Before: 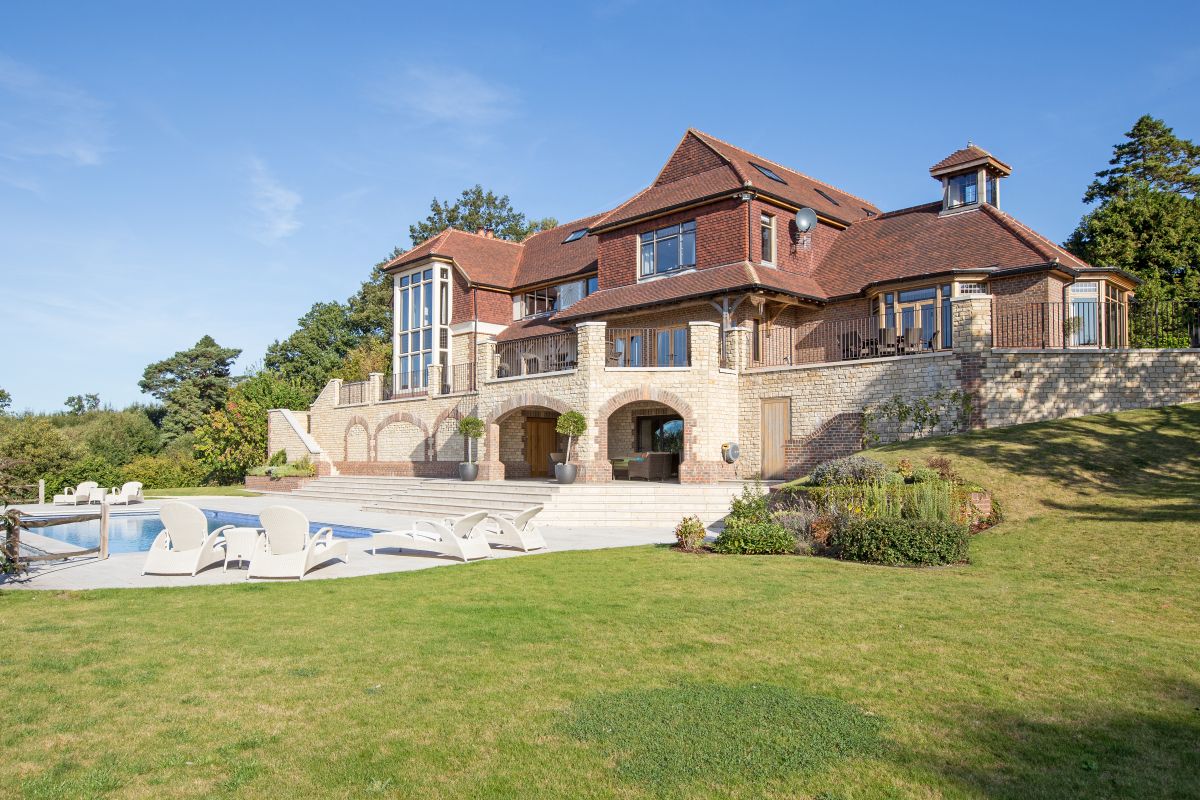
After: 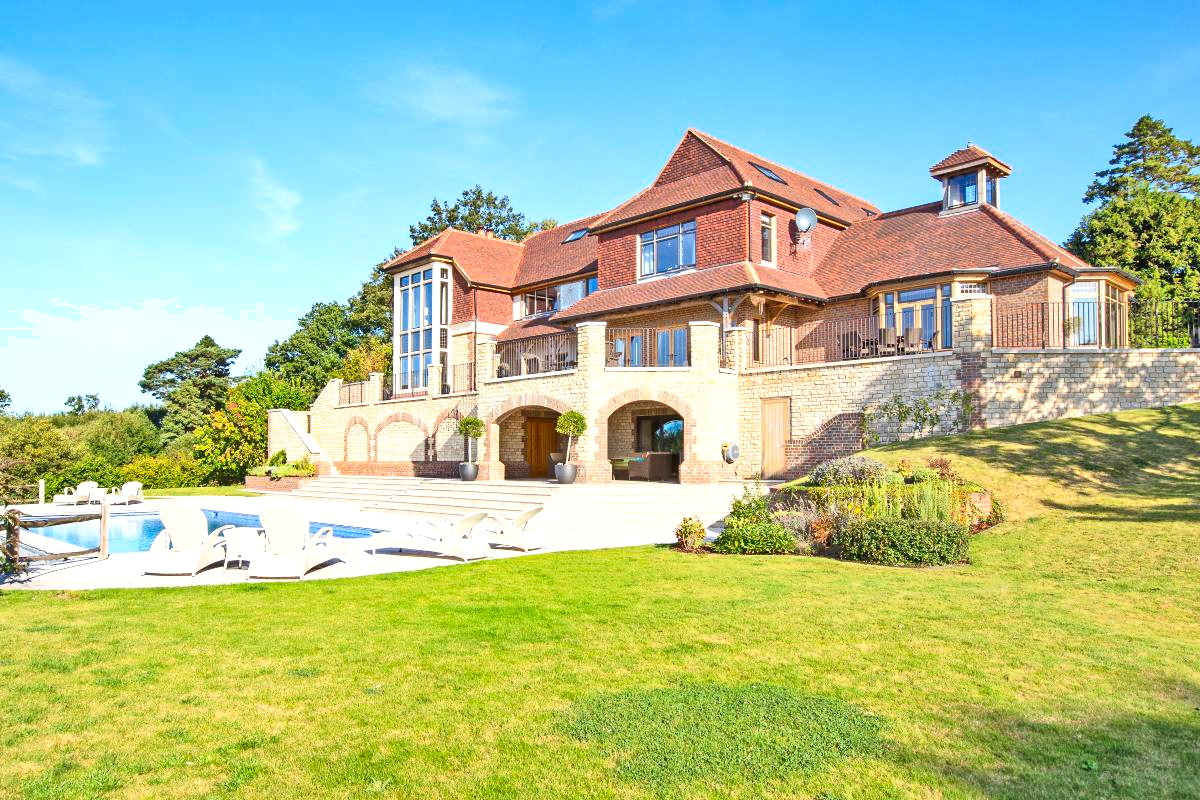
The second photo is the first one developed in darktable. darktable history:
exposure: black level correction -0.002, exposure 0.532 EV, compensate highlight preservation false
shadows and highlights: shadows color adjustment 98.01%, highlights color adjustment 58.3%, soften with gaussian
contrast brightness saturation: contrast 0.196, brightness 0.167, saturation 0.22
tone equalizer: -7 EV 0.165 EV, -6 EV 0.634 EV, -5 EV 1.12 EV, -4 EV 1.33 EV, -3 EV 1.13 EV, -2 EV 0.6 EV, -1 EV 0.152 EV, mask exposure compensation -0.487 EV
